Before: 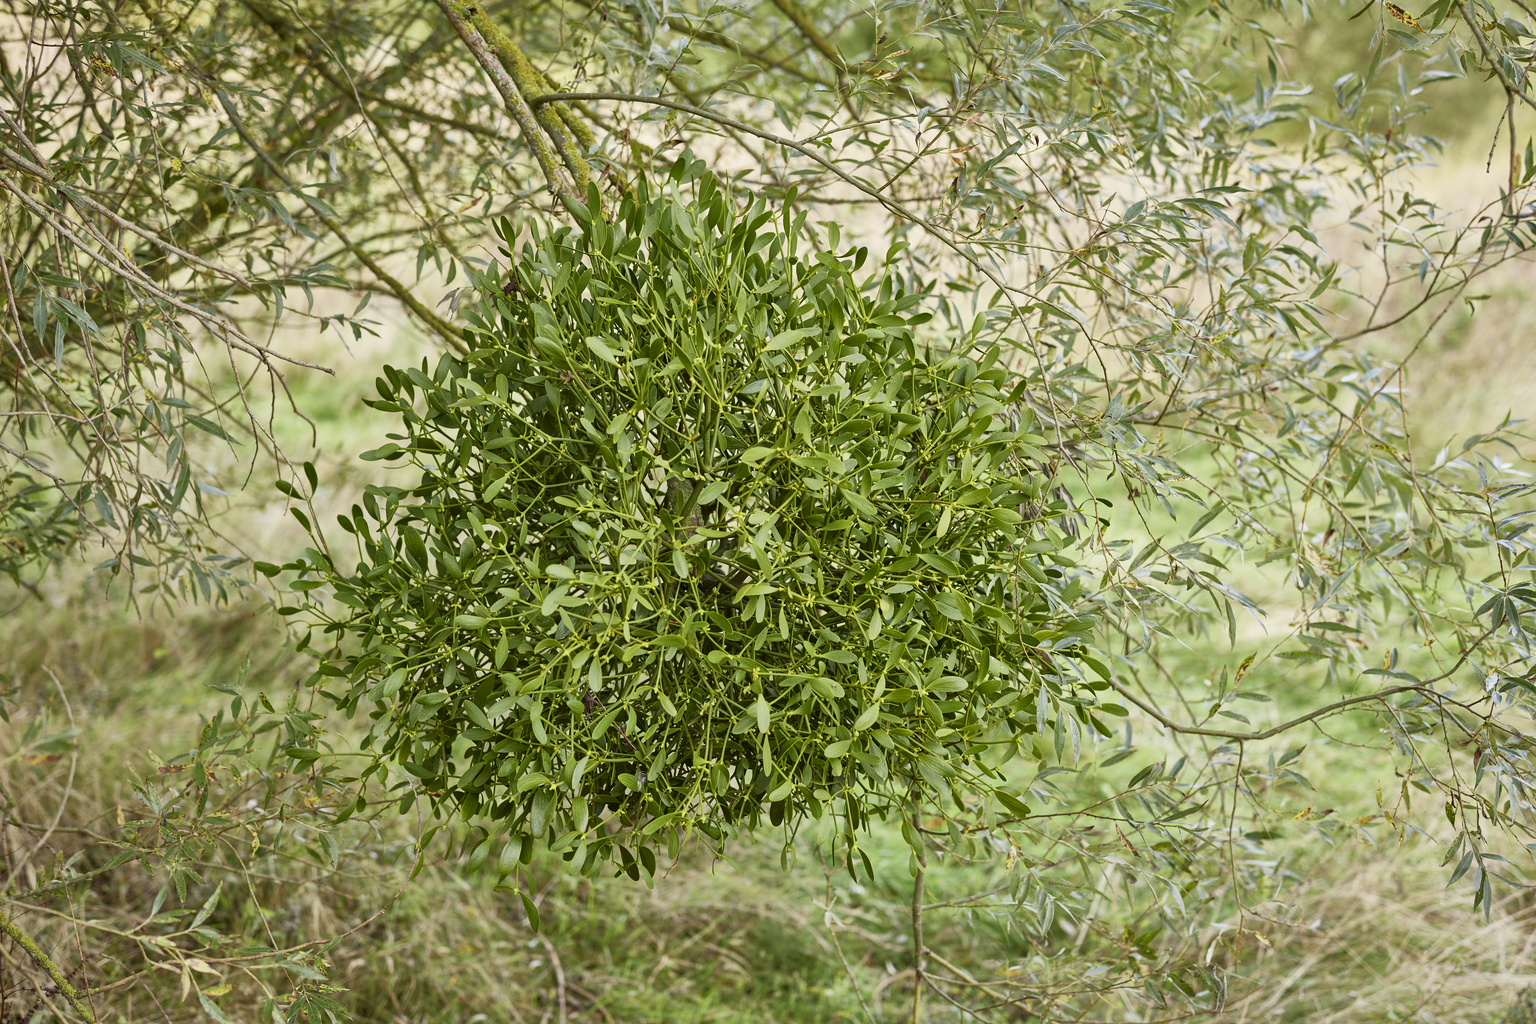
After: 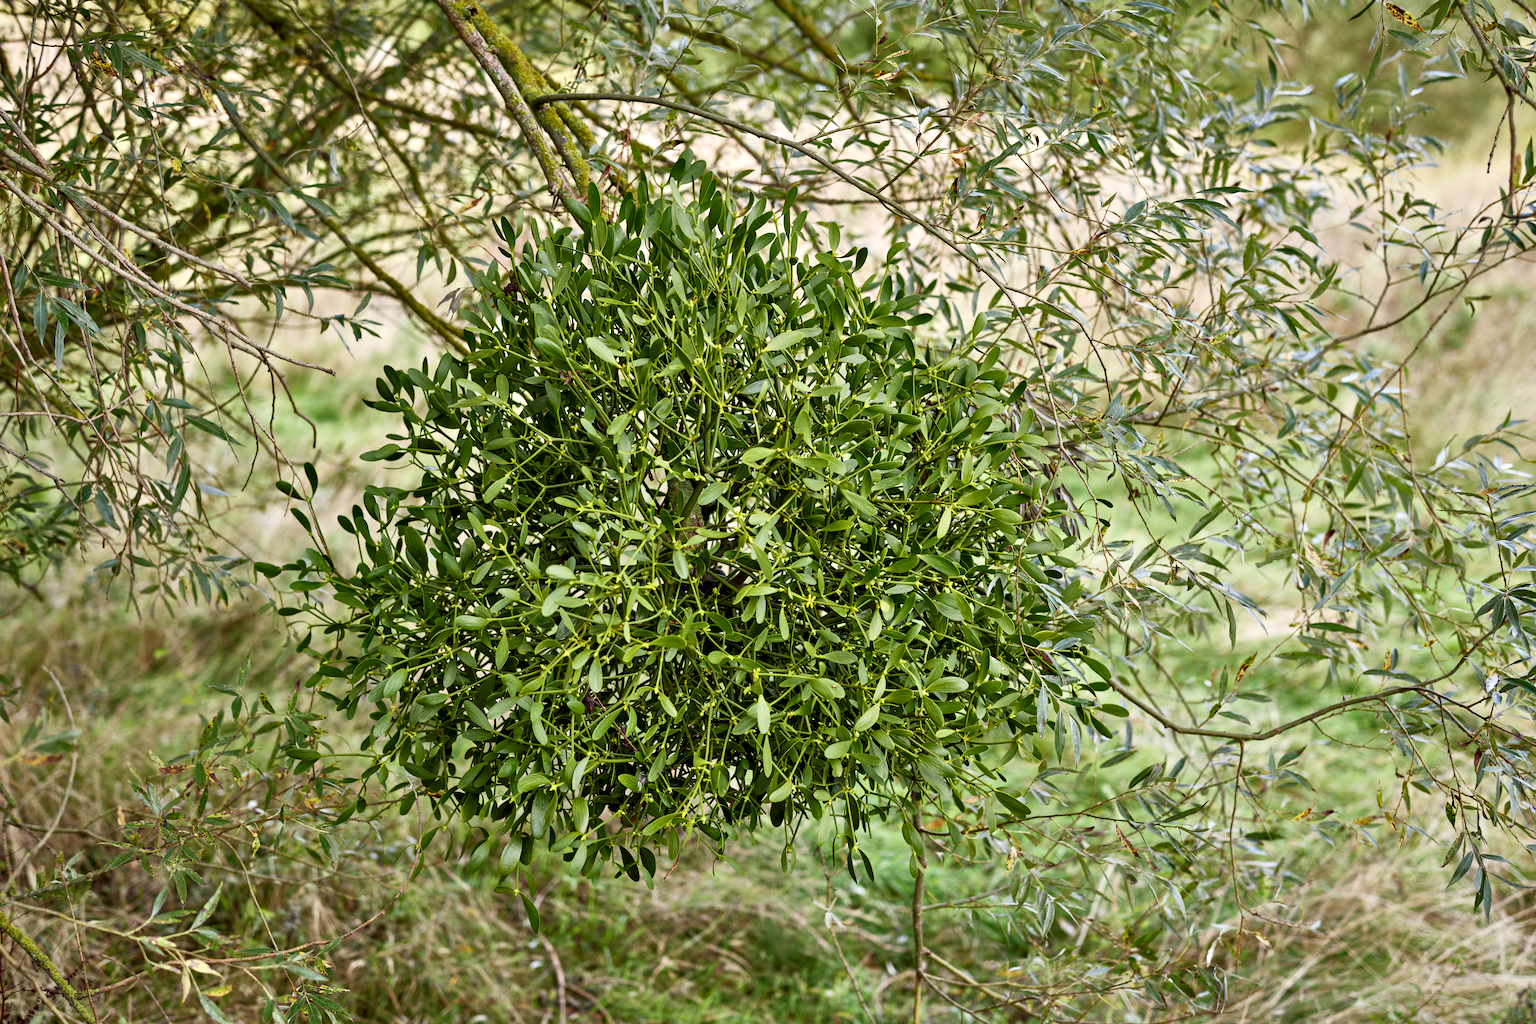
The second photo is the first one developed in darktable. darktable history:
tone curve: curves: ch0 [(0, 0) (0.641, 0.595) (1, 1)], color space Lab, linked channels, preserve colors none
contrast equalizer: octaves 7, y [[0.528, 0.548, 0.563, 0.562, 0.546, 0.526], [0.55 ×6], [0 ×6], [0 ×6], [0 ×6]]
